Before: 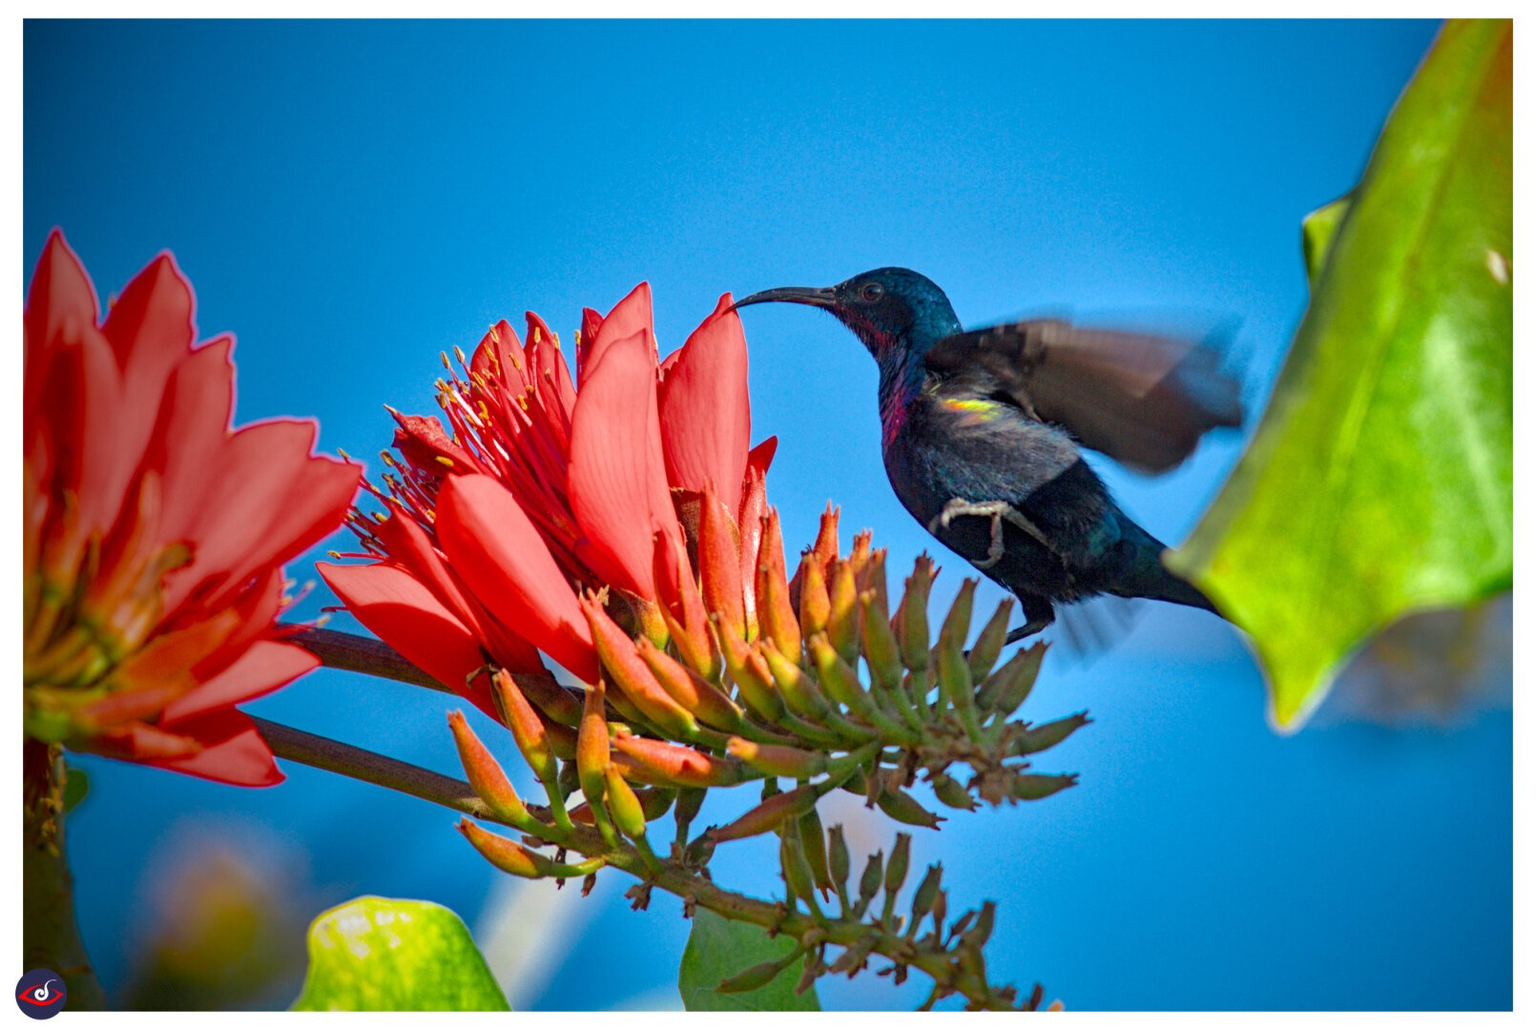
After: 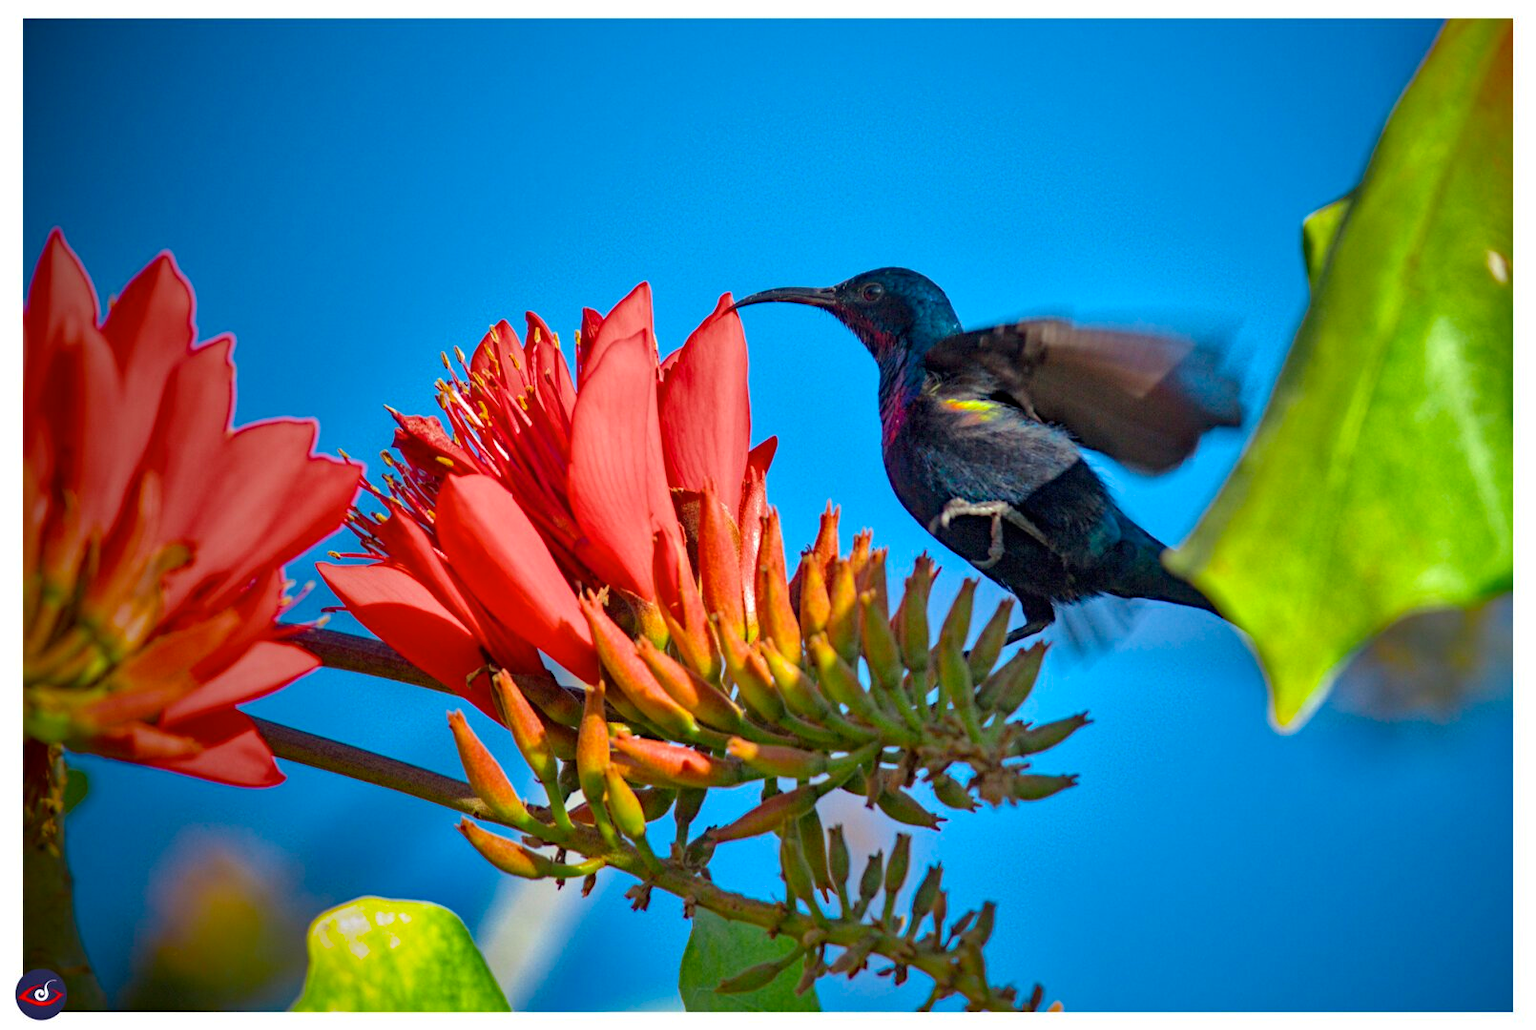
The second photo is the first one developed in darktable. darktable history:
color calibration: gray › normalize channels true, illuminant same as pipeline (D50), adaptation XYZ, x 0.346, y 0.358, temperature 5010.56 K, gamut compression 0.011
tone equalizer: edges refinement/feathering 500, mask exposure compensation -1.57 EV, preserve details no
haze removal: compatibility mode true, adaptive false
color balance rgb: shadows lift › chroma 0.772%, shadows lift › hue 111.35°, linear chroma grading › global chroma 6.265%, perceptual saturation grading › global saturation 0.71%, global vibrance 14.75%
